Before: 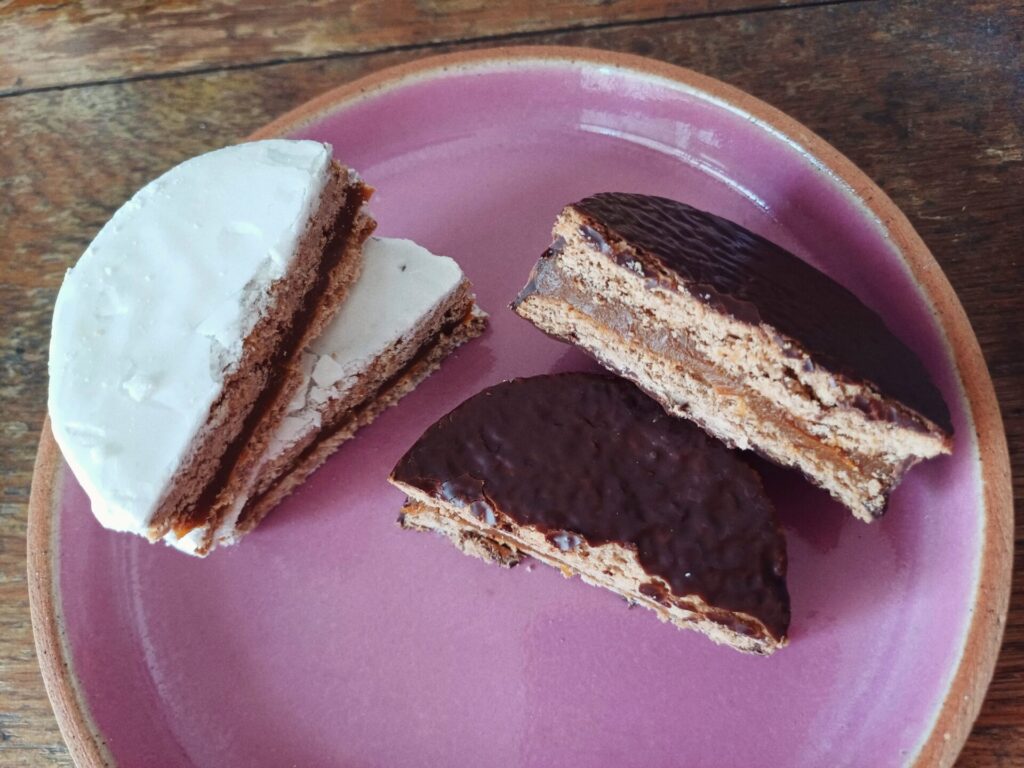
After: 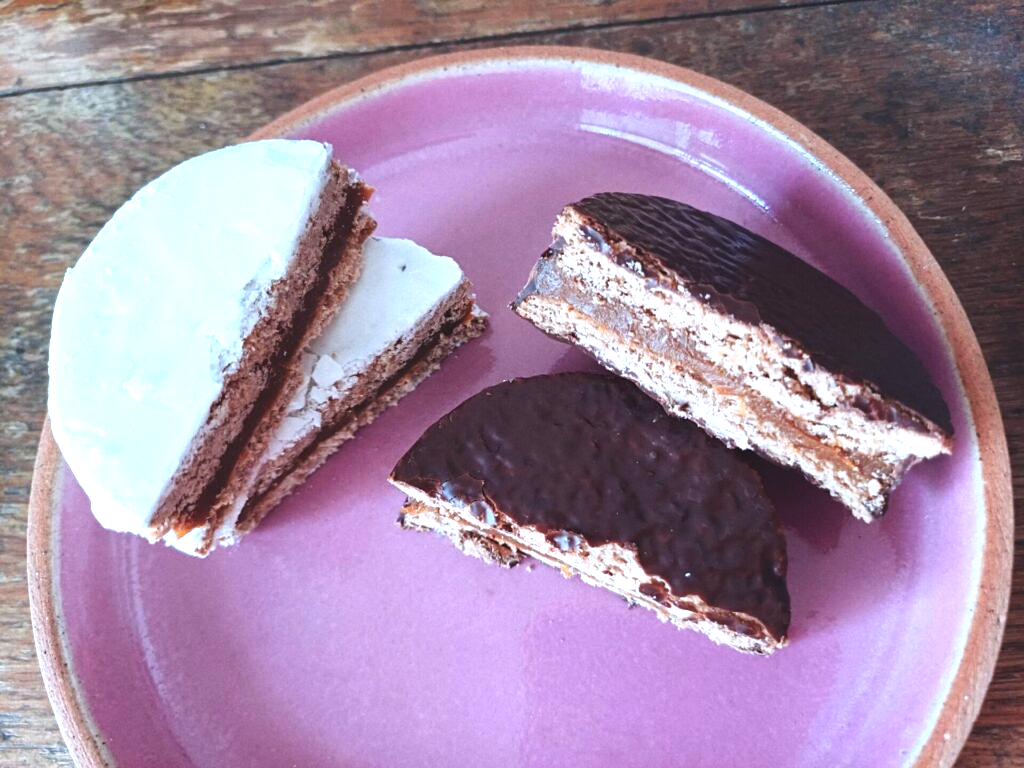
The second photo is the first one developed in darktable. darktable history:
exposure: black level correction -0.005, exposure 0.622 EV, compensate highlight preservation false
sharpen: amount 0.2
color correction: highlights a* -2.24, highlights b* -18.1
color balance rgb: shadows lift › luminance -10%, highlights gain › luminance 10%, saturation formula JzAzBz (2021)
